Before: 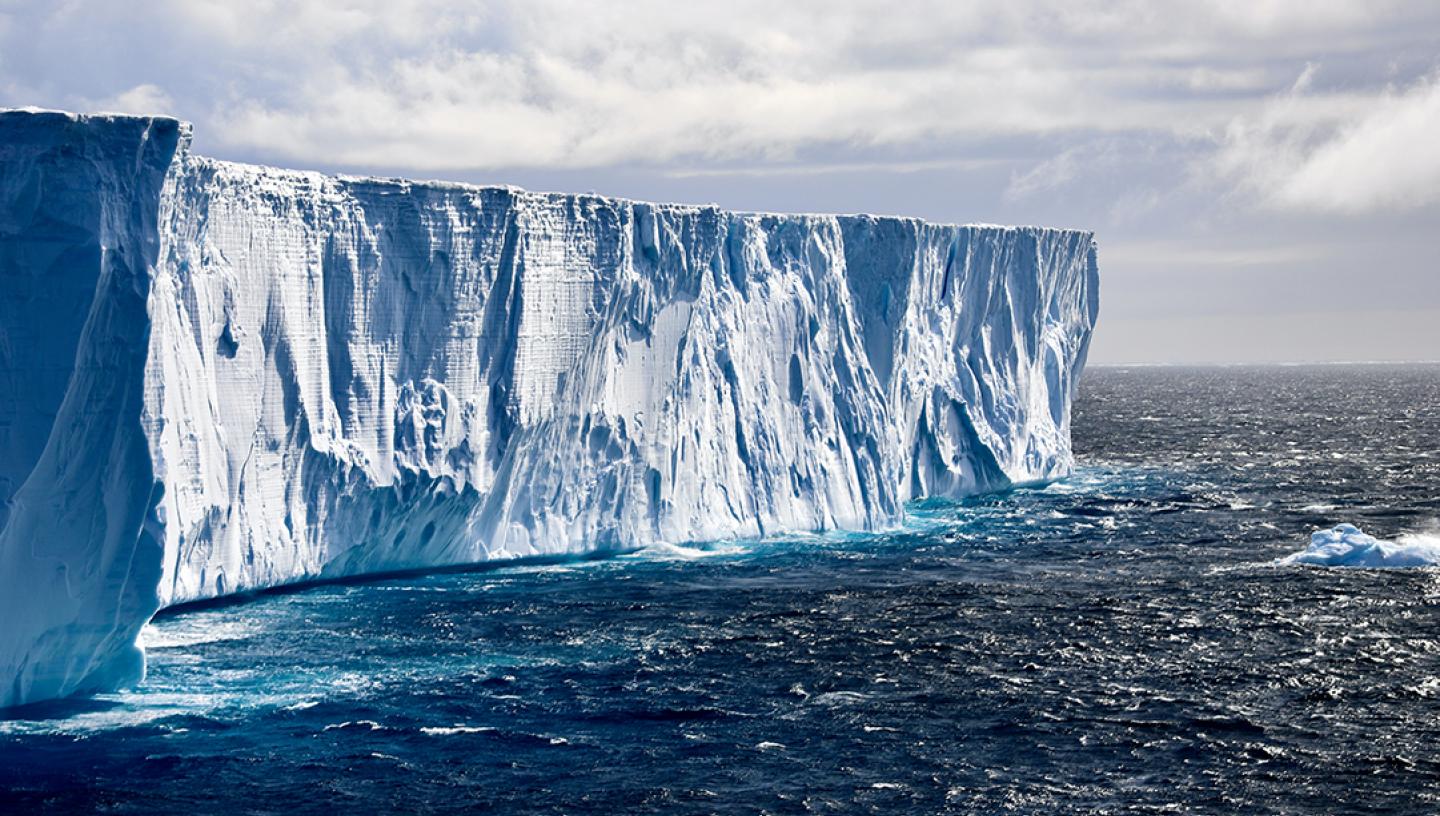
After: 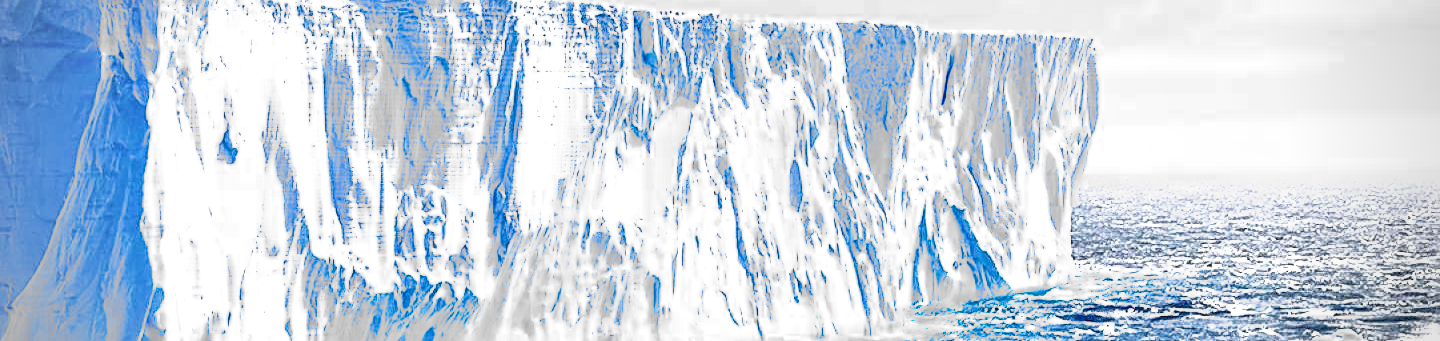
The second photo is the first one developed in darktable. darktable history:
tone equalizer: -7 EV 0.15 EV, -6 EV 0.573 EV, -5 EV 1.14 EV, -4 EV 1.35 EV, -3 EV 1.18 EV, -2 EV 0.6 EV, -1 EV 0.152 EV
sharpen: on, module defaults
contrast brightness saturation: contrast 0.047, brightness 0.07, saturation 0.012
exposure: exposure 2.176 EV, compensate highlight preservation false
vignetting: fall-off start 79.23%, width/height ratio 1.326
filmic rgb: black relative exposure -12.69 EV, white relative exposure 2.8 EV, target black luminance 0%, hardness 8.55, latitude 70.62%, contrast 1.134, shadows ↔ highlights balance -0.654%, add noise in highlights 0, preserve chrominance max RGB, color science v3 (2019), use custom middle-gray values true, contrast in highlights soft
local contrast: on, module defaults
crop and rotate: top 23.785%, bottom 34.423%
